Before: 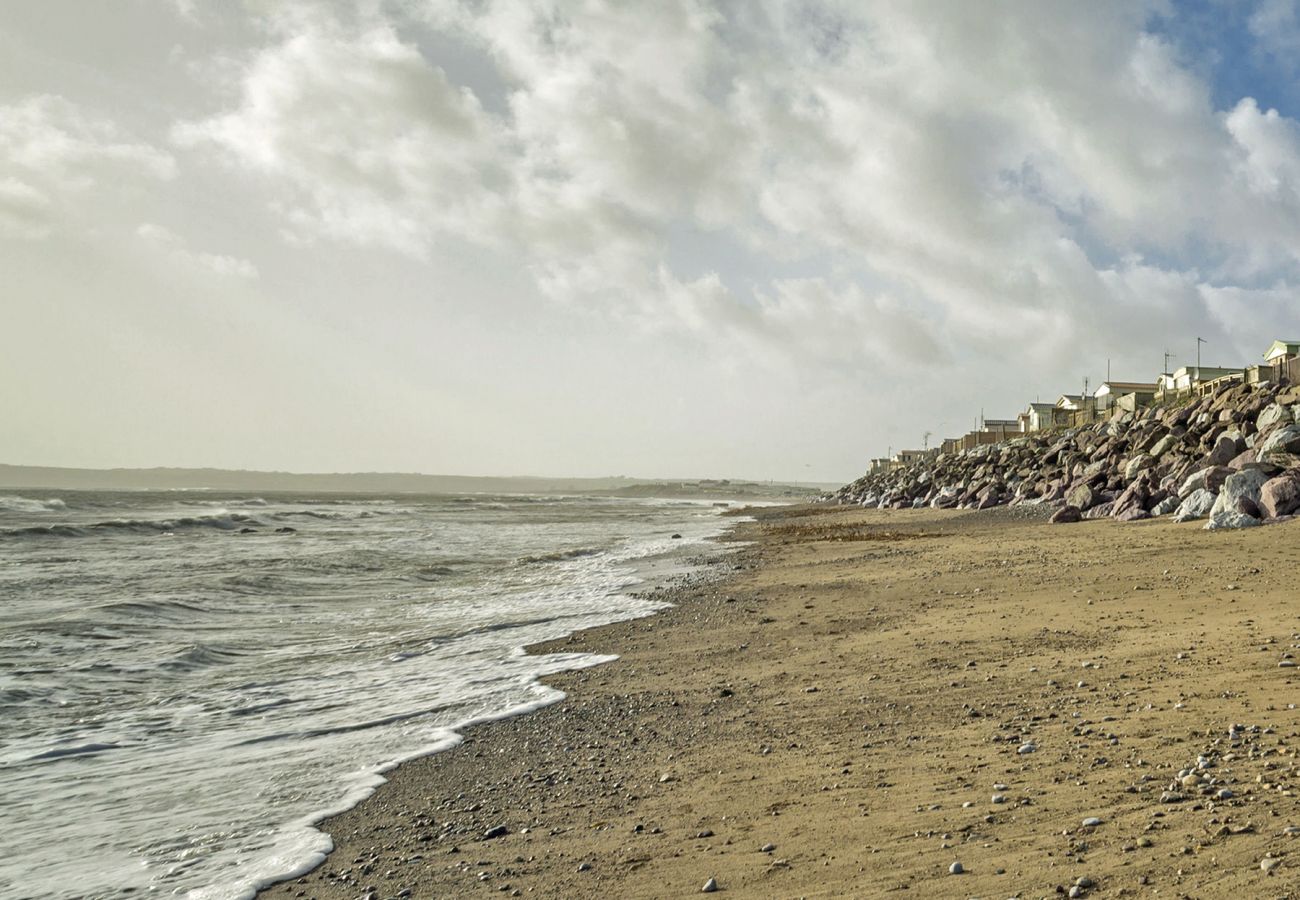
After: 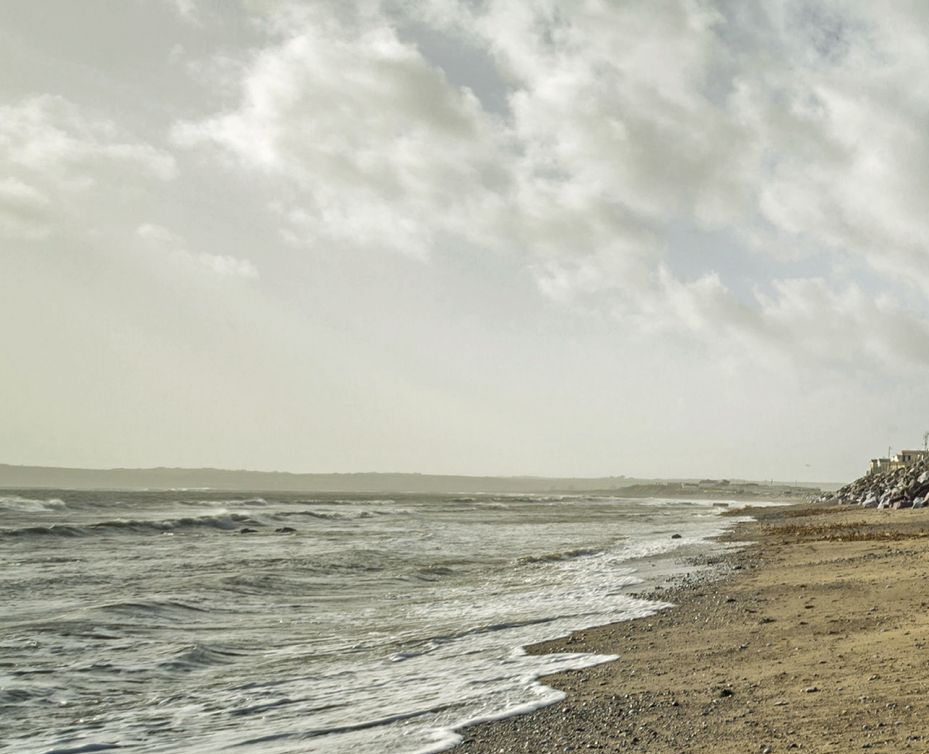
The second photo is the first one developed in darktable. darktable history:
crop: right 28.492%, bottom 16.211%
